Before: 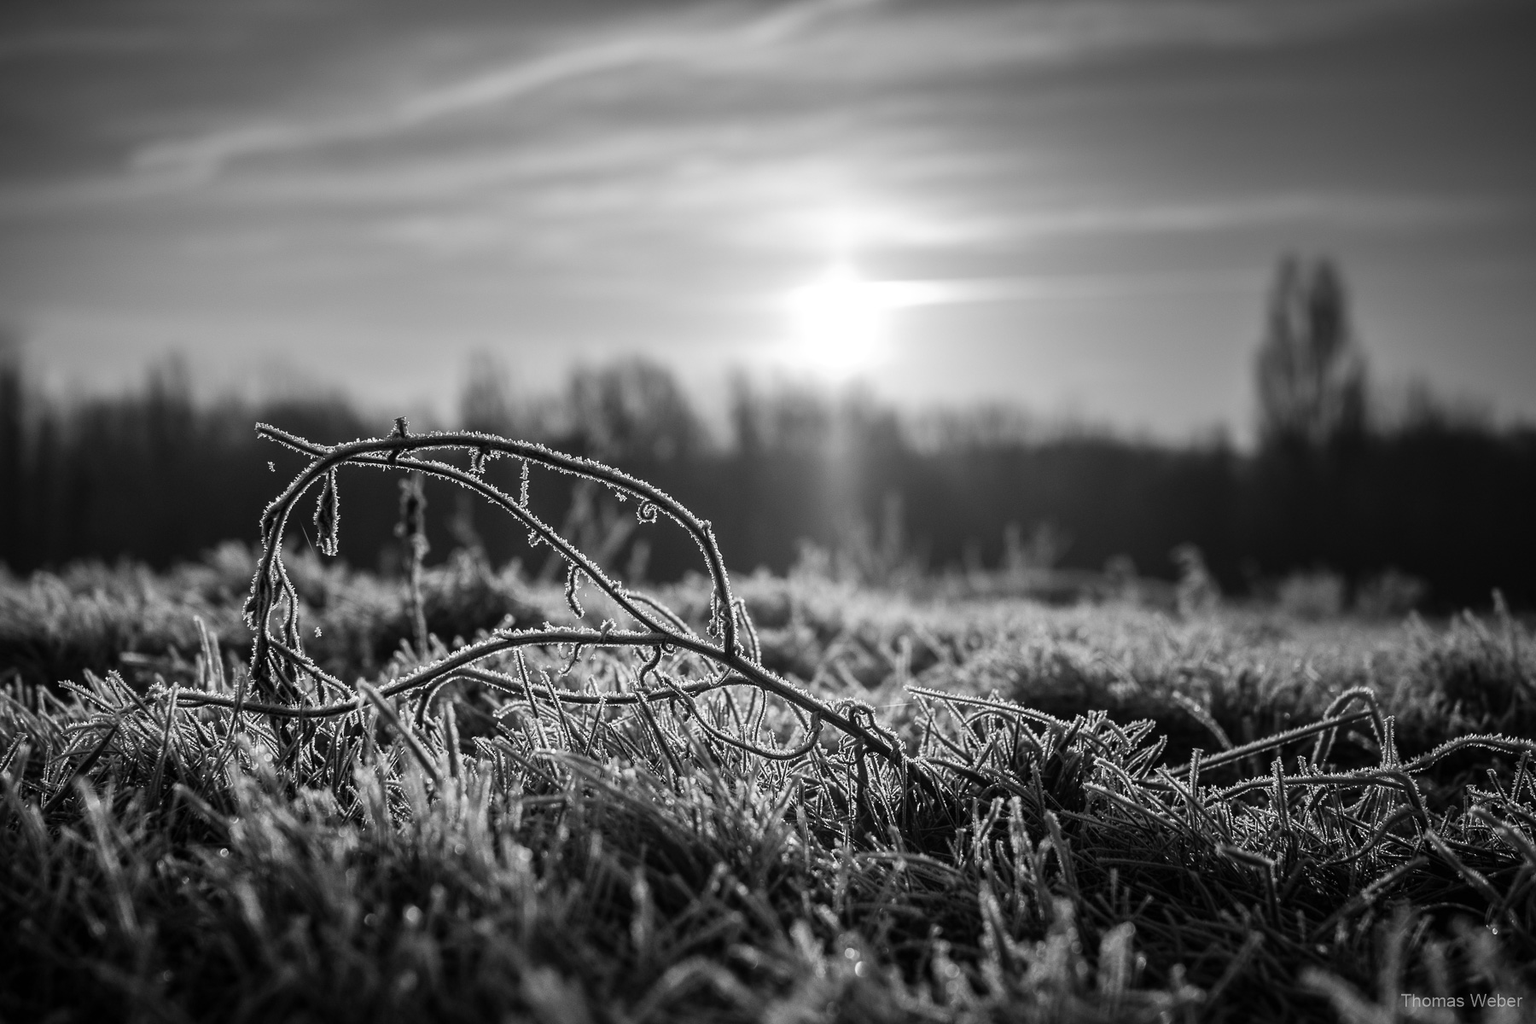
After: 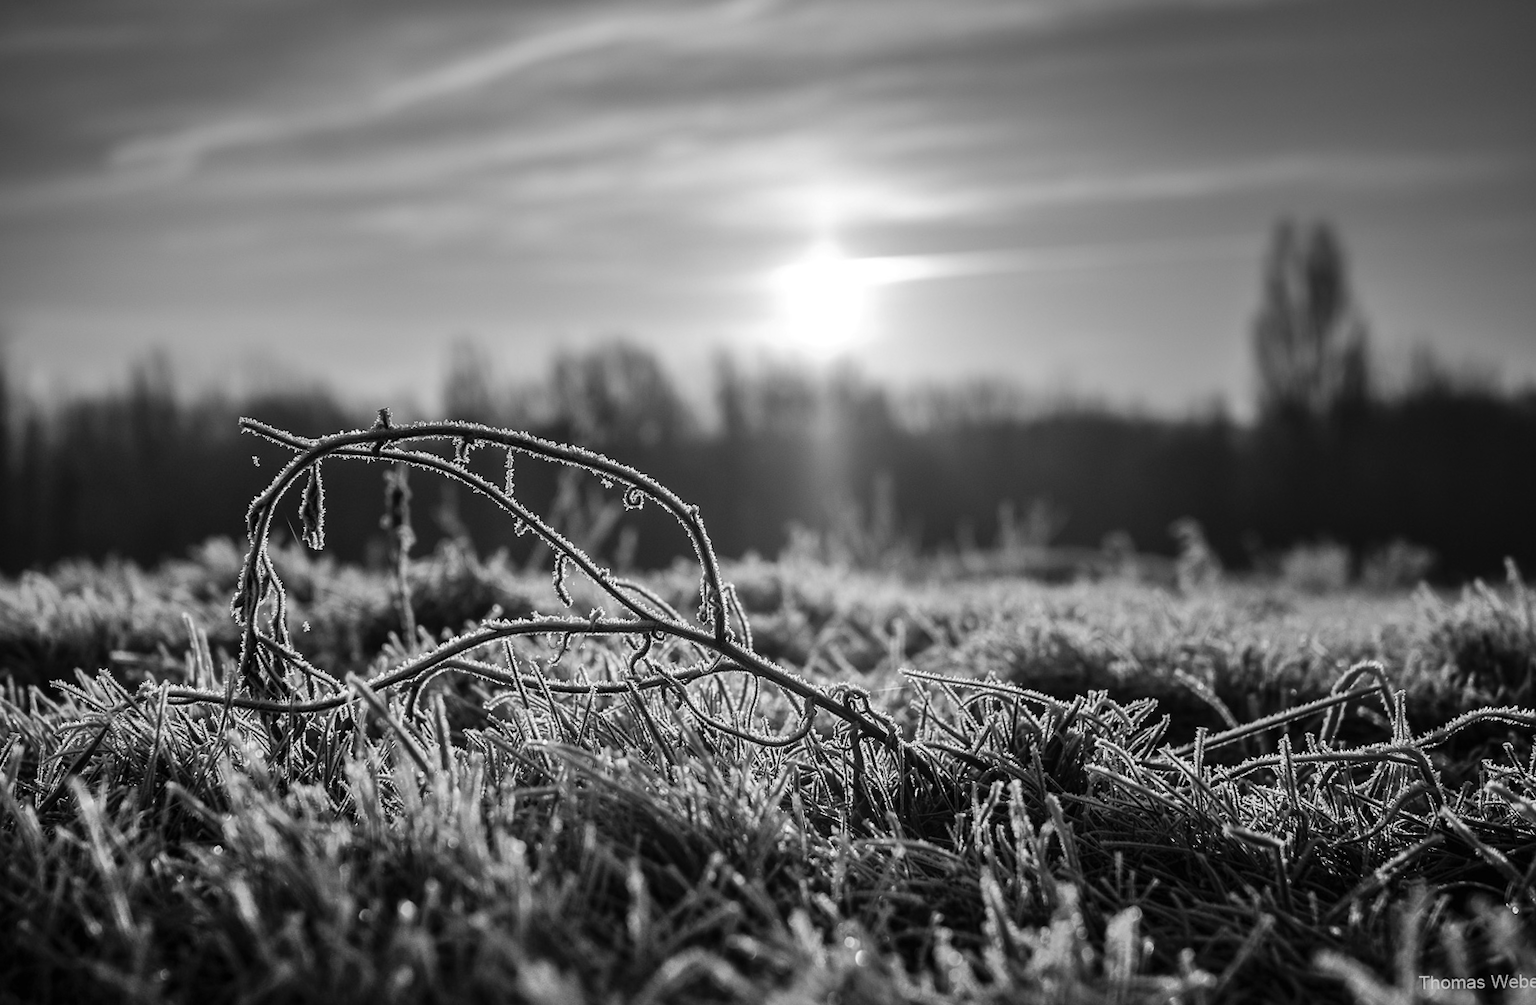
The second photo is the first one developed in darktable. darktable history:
rotate and perspective: rotation -1.32°, lens shift (horizontal) -0.031, crop left 0.015, crop right 0.985, crop top 0.047, crop bottom 0.982
shadows and highlights: soften with gaussian
